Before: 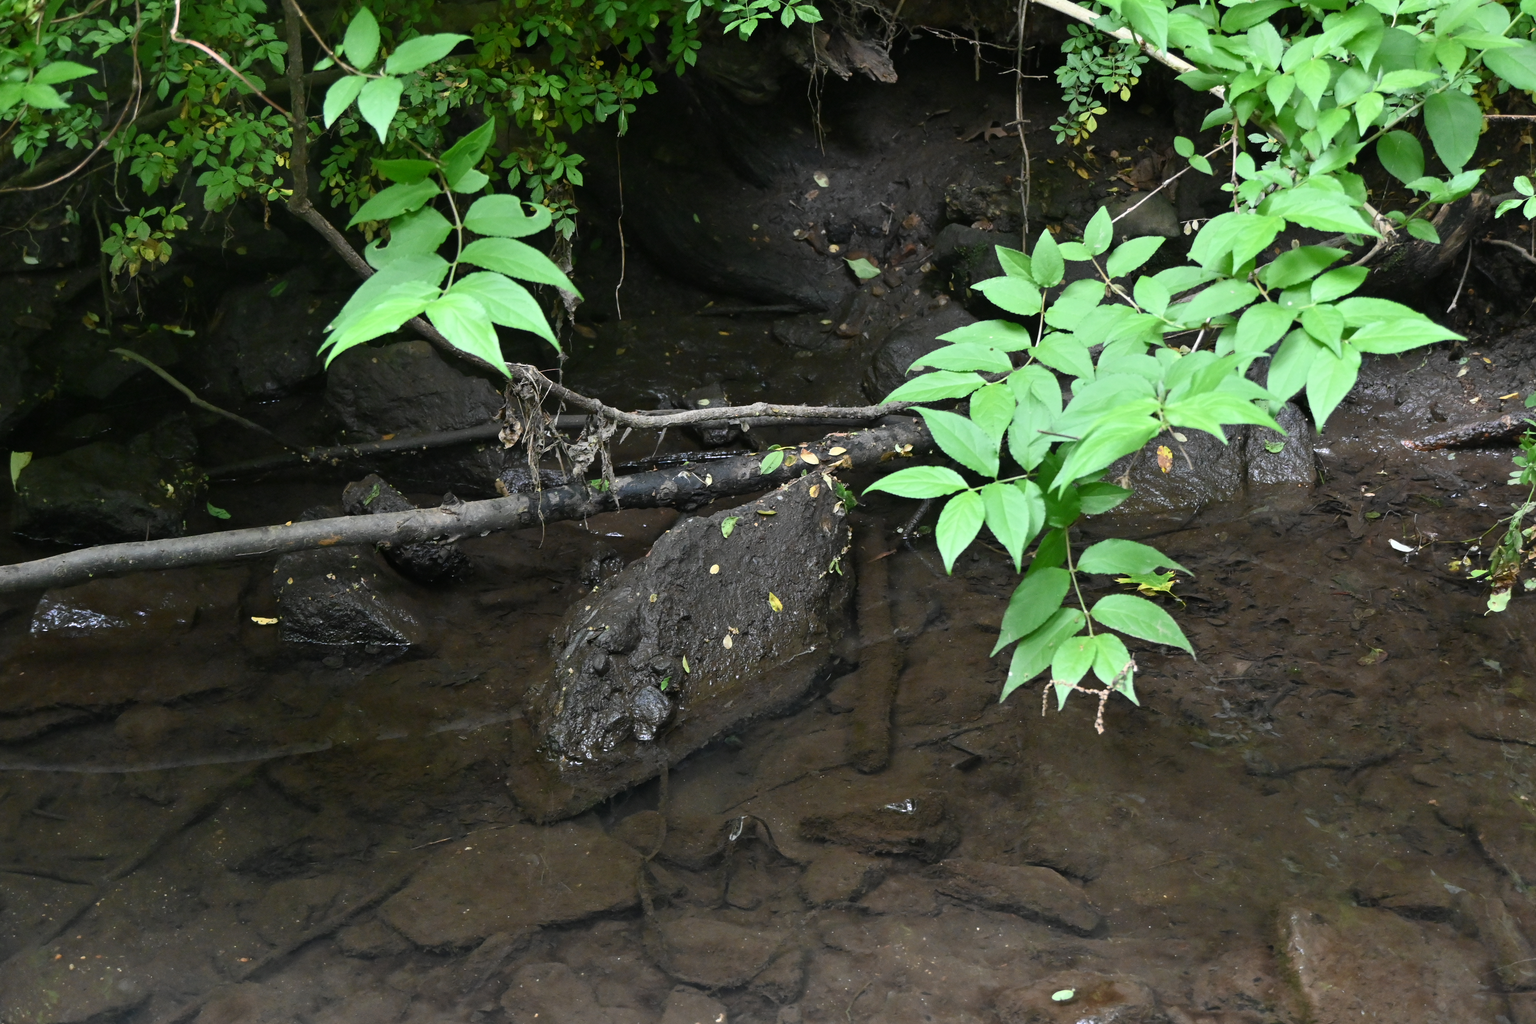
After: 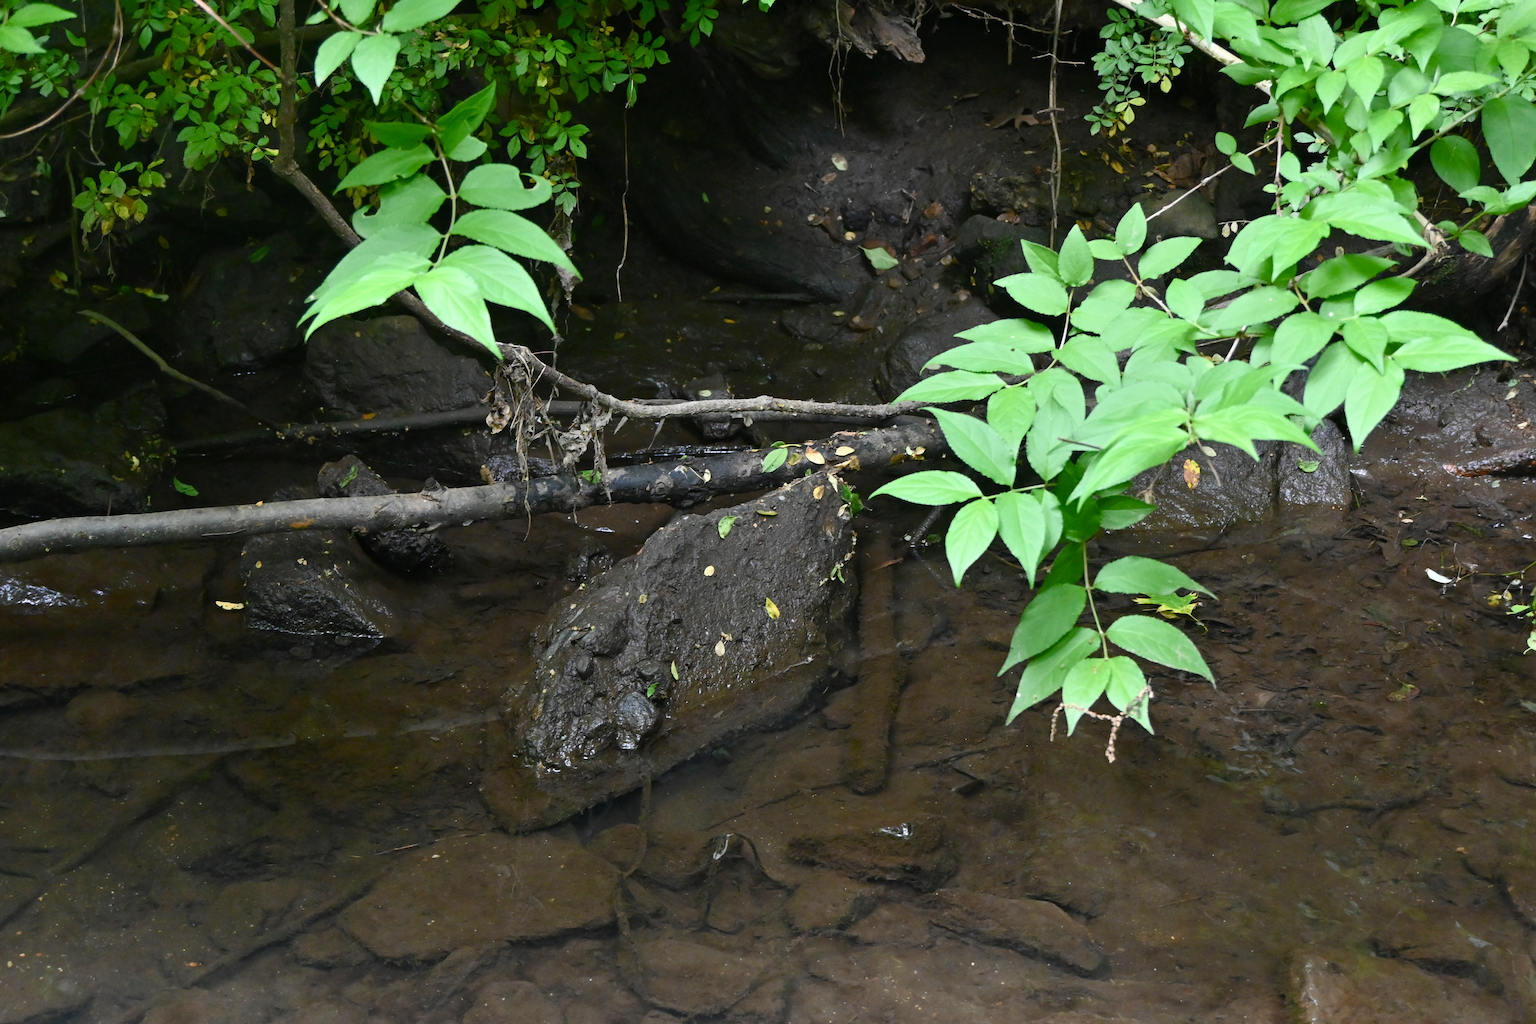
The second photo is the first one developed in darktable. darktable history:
crop and rotate: angle -2.38°
color balance rgb: perceptual saturation grading › global saturation 20%, perceptual saturation grading › highlights -25%, perceptual saturation grading › shadows 25%
